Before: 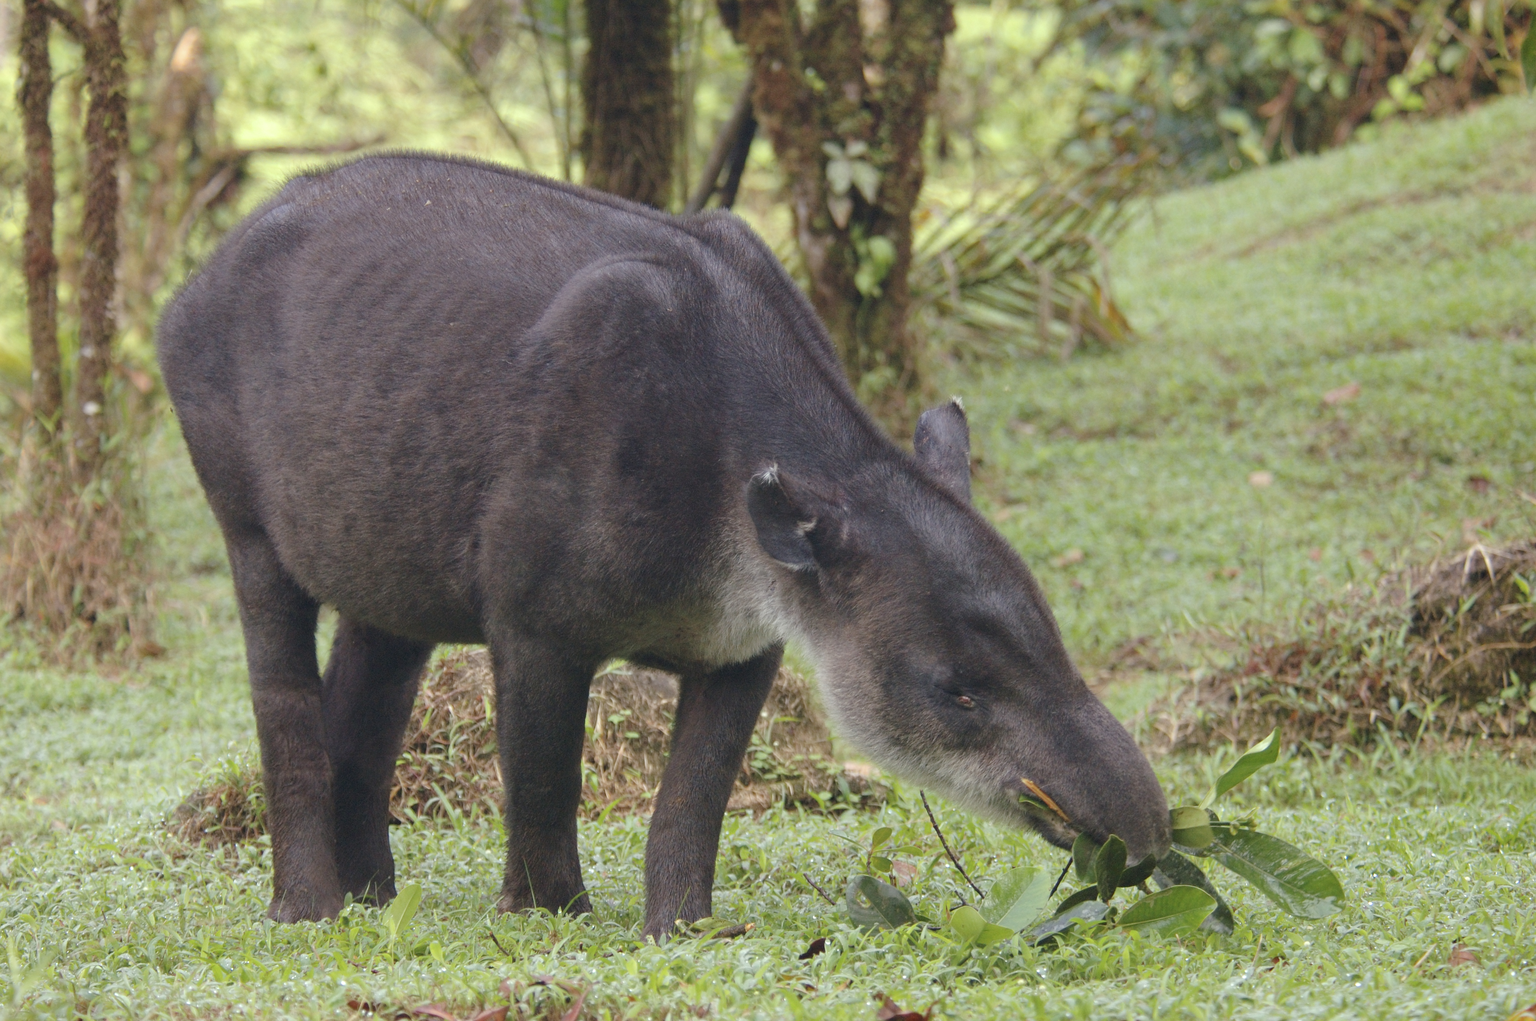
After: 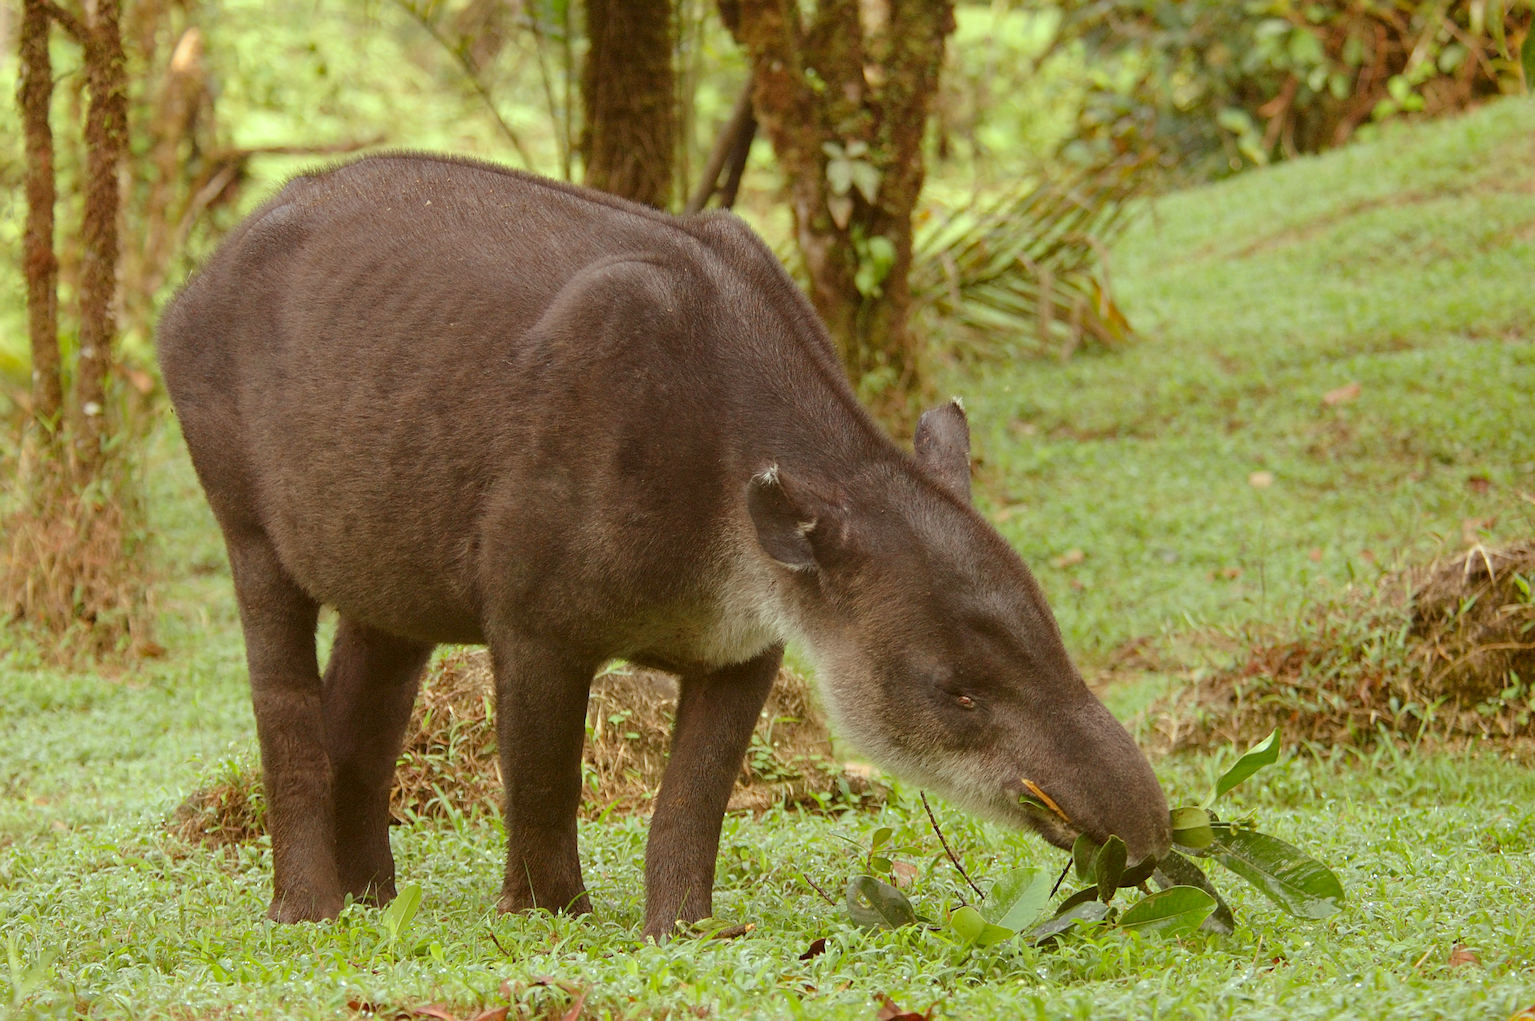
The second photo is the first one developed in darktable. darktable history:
sharpen: amount 0.5
color correction: highlights a* -6.23, highlights b* 9.12, shadows a* 10.48, shadows b* 23.89
